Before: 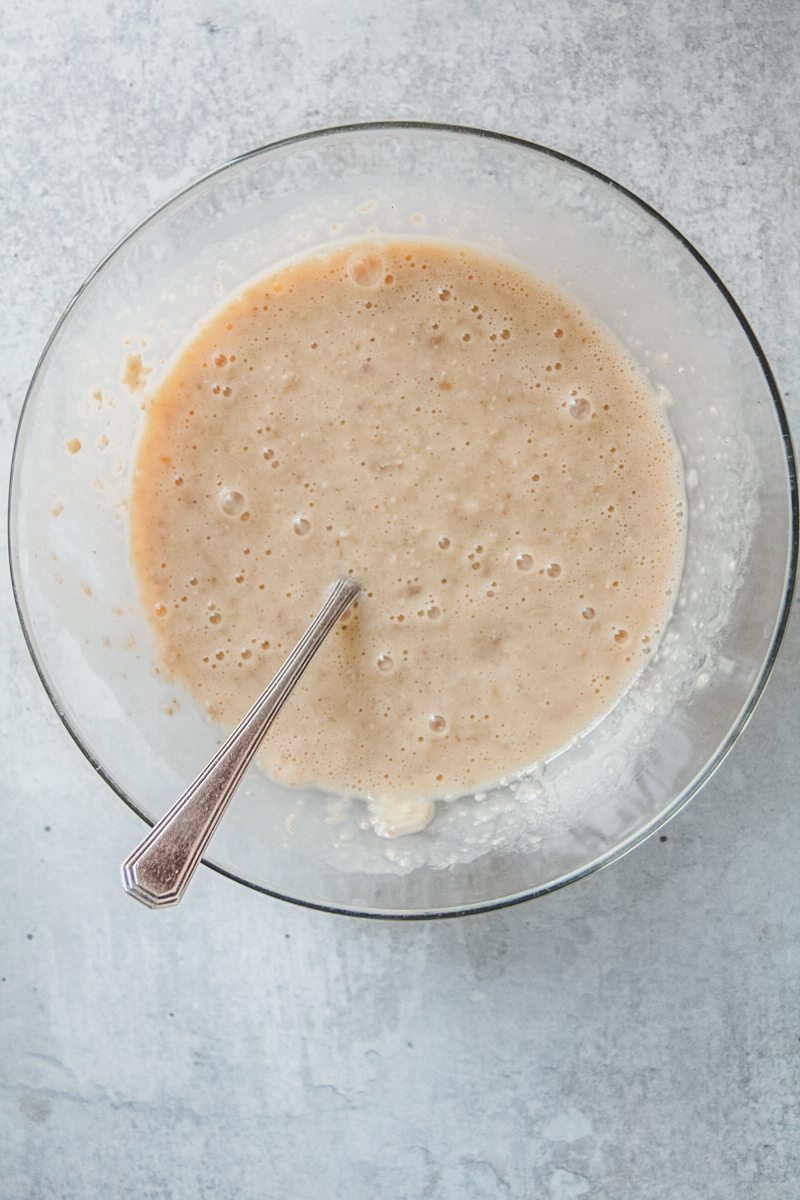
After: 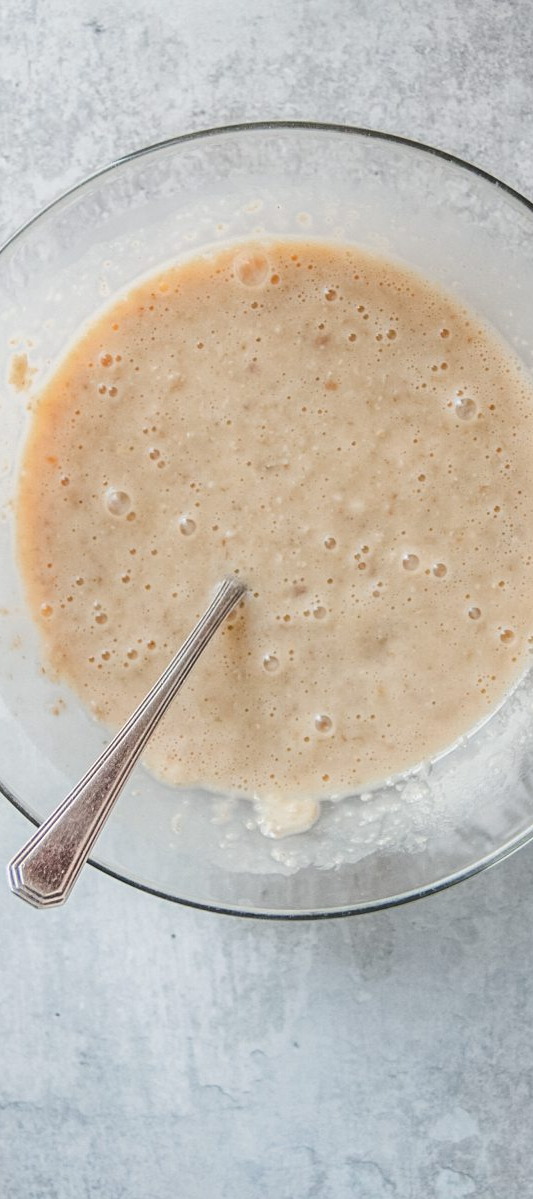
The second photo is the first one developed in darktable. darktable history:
crop and rotate: left 14.371%, right 18.976%
